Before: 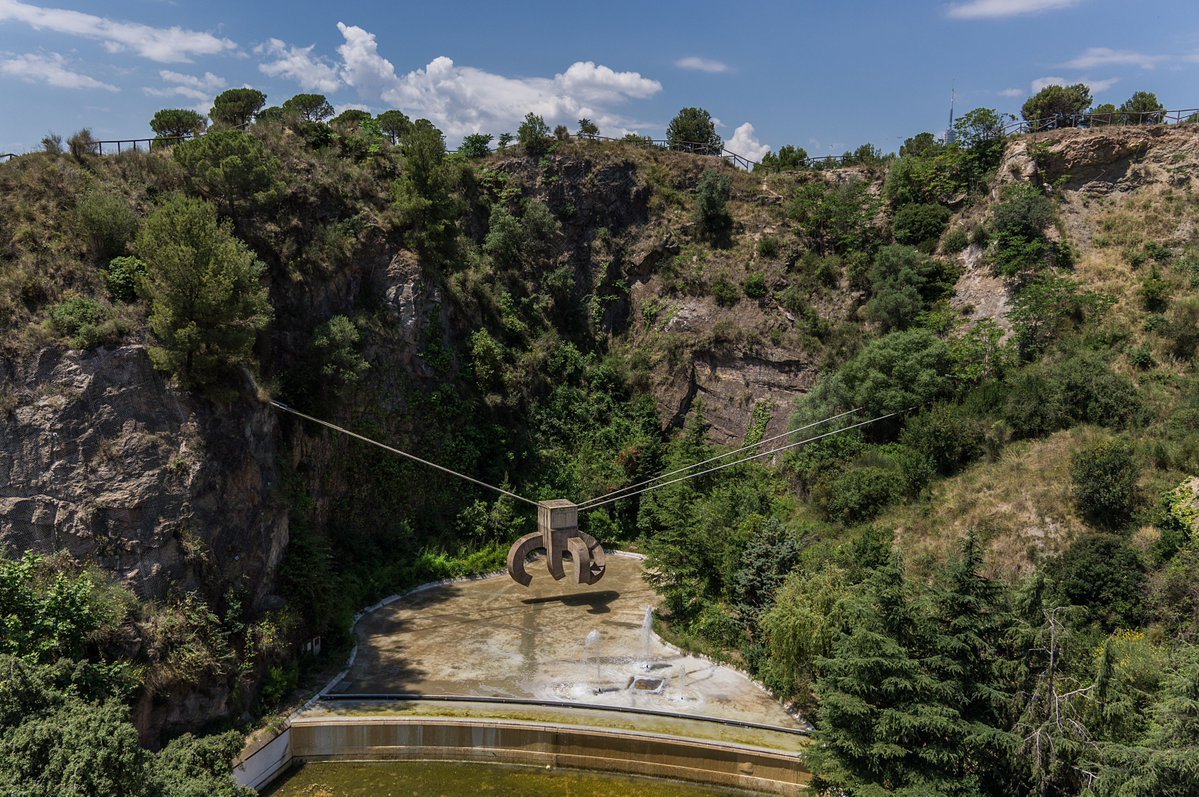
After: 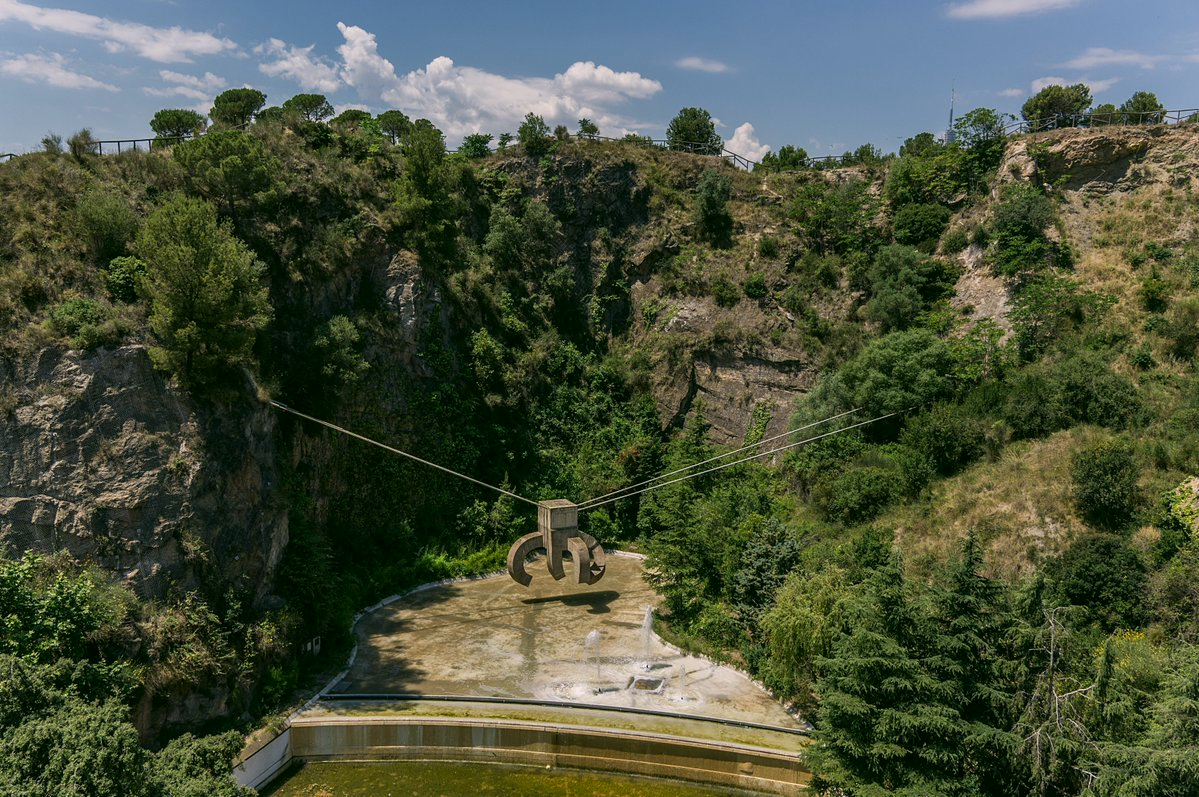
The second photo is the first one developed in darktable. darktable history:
color correction: highlights a* 4.29, highlights b* 4.99, shadows a* -8.12, shadows b* 4.96
